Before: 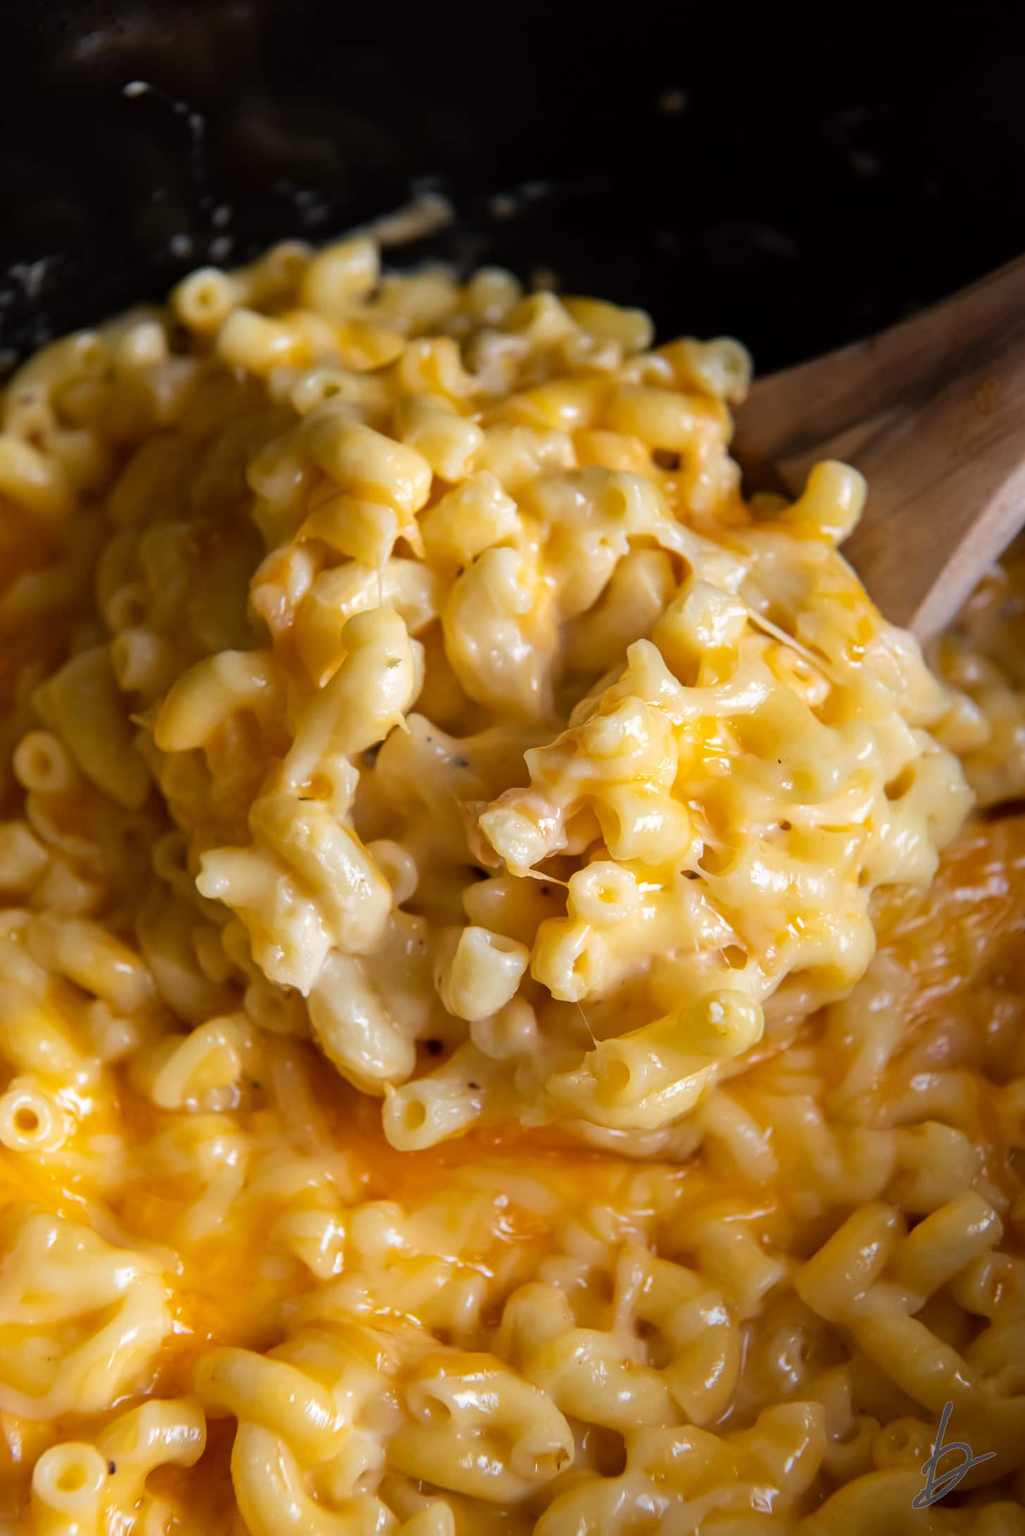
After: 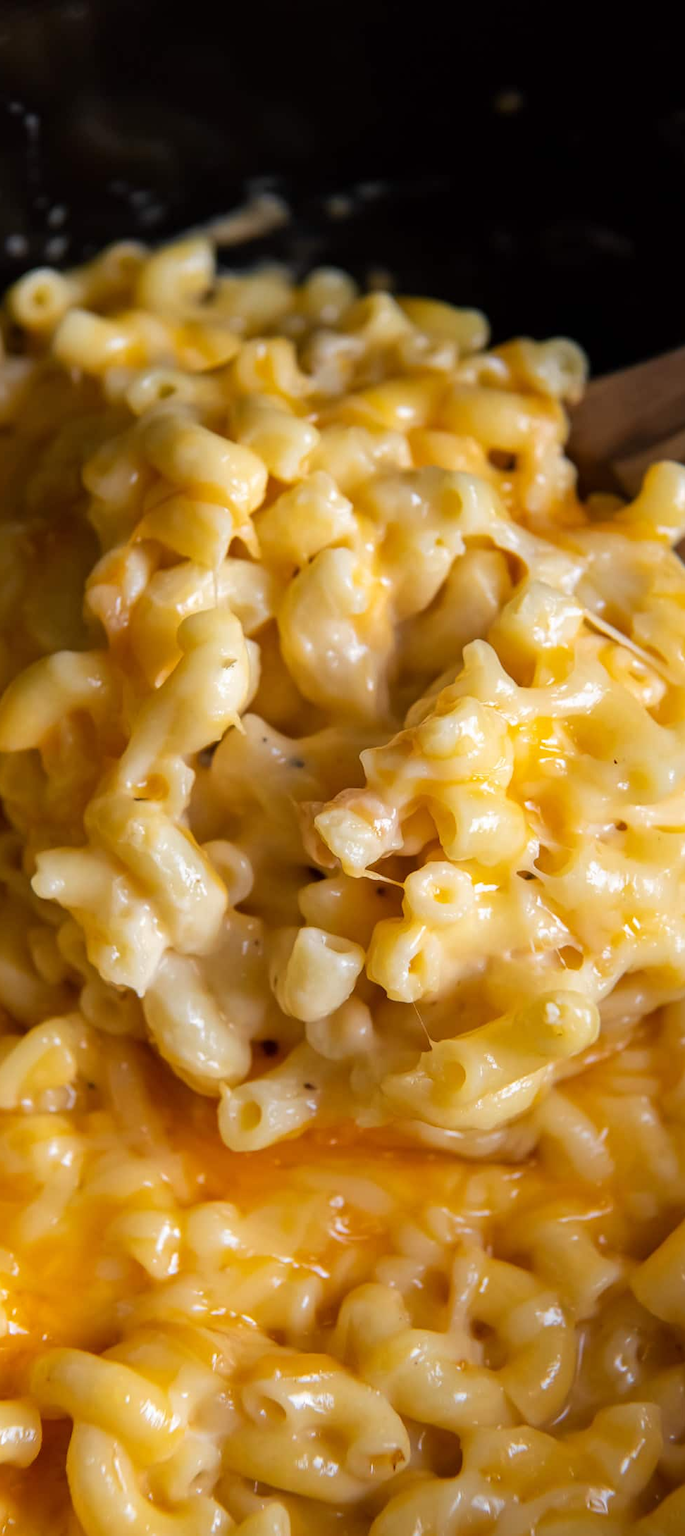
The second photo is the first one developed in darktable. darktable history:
crop and rotate: left 16.128%, right 16.979%
